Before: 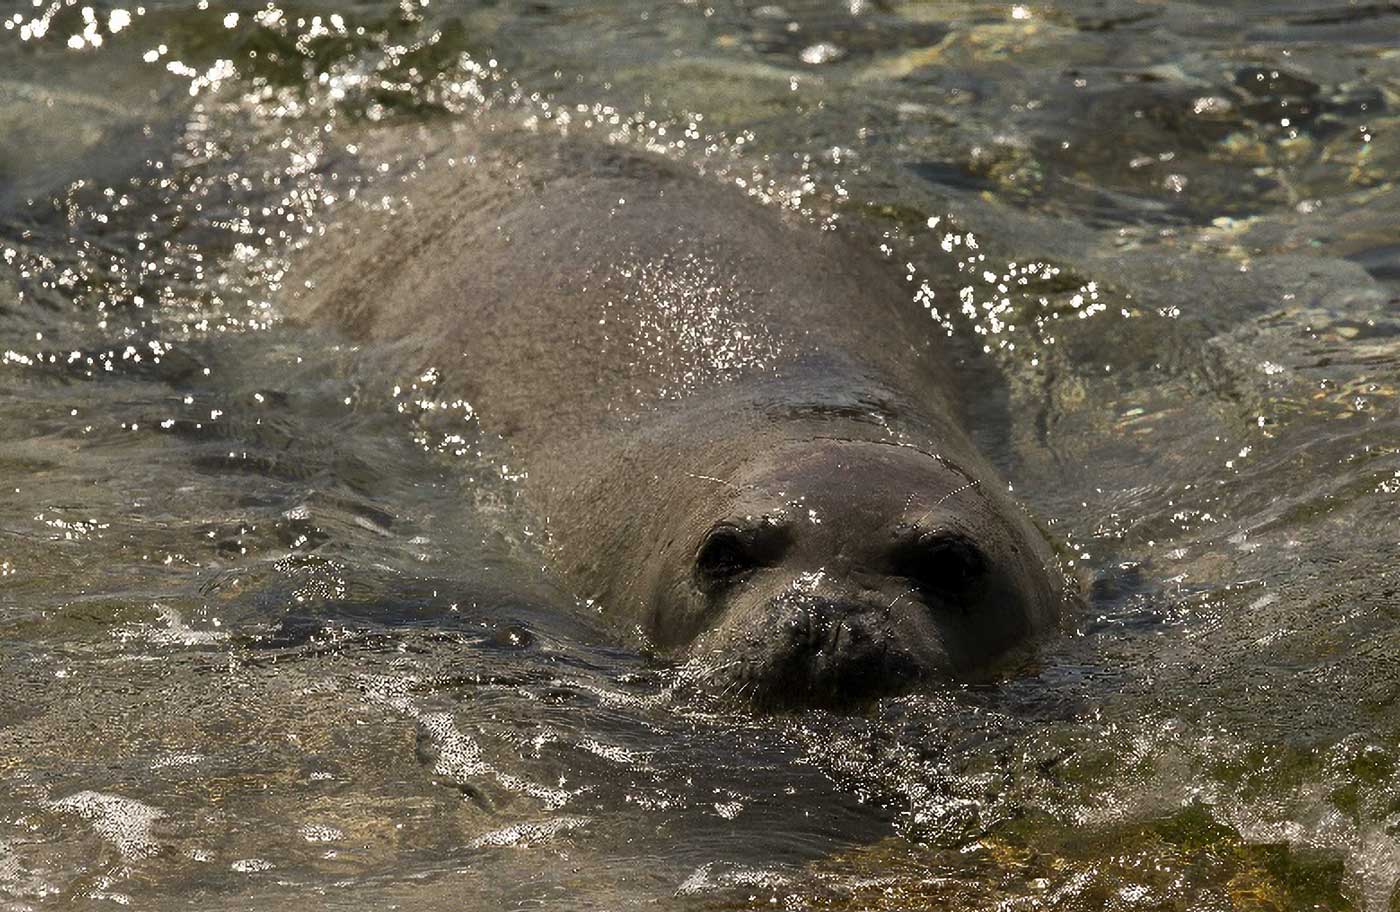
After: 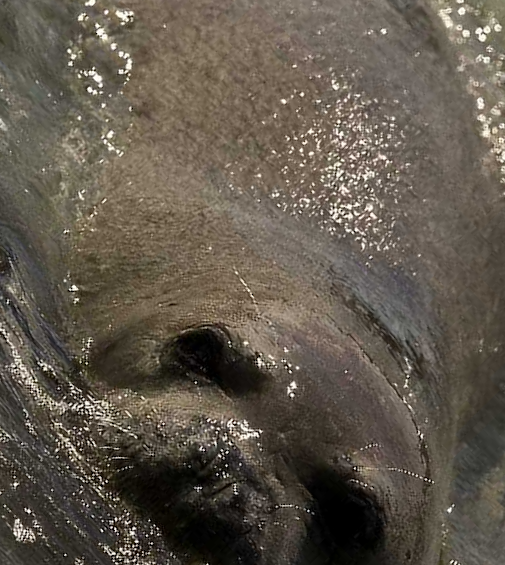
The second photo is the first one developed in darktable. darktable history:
crop and rotate: angle -45.73°, top 16.208%, right 0.948%, bottom 11.633%
